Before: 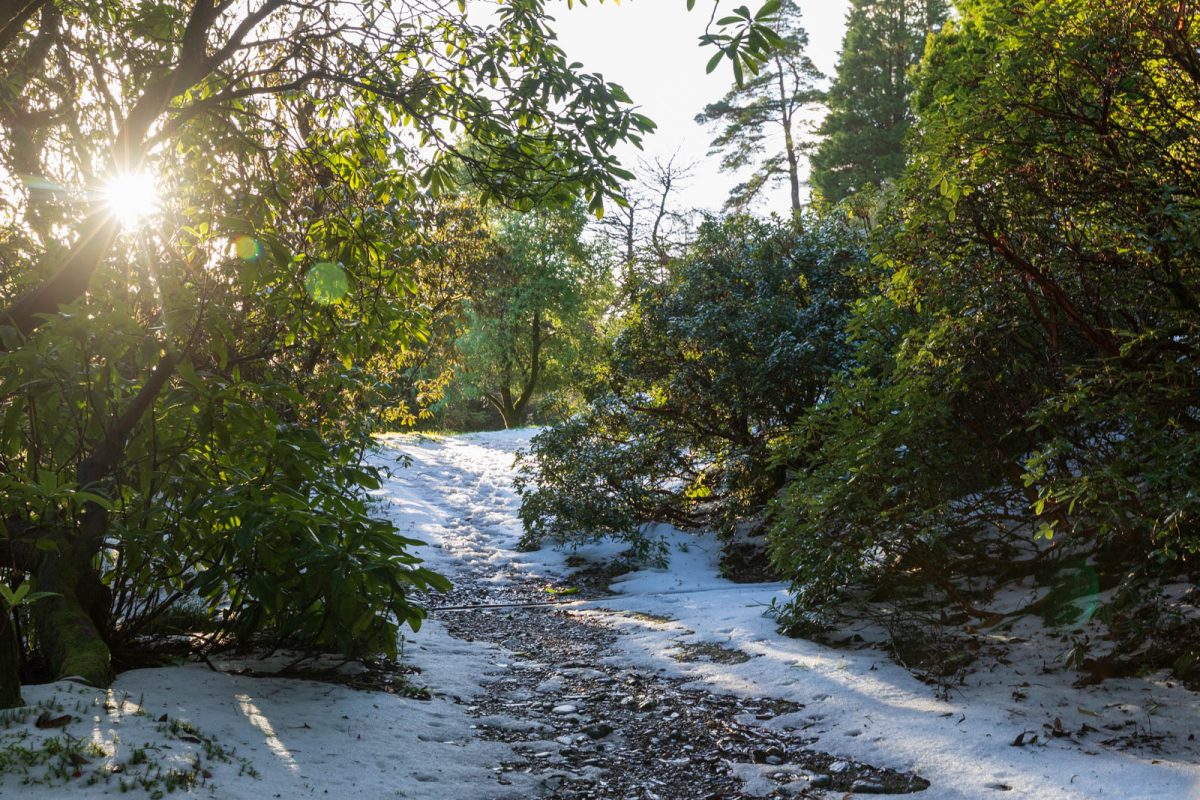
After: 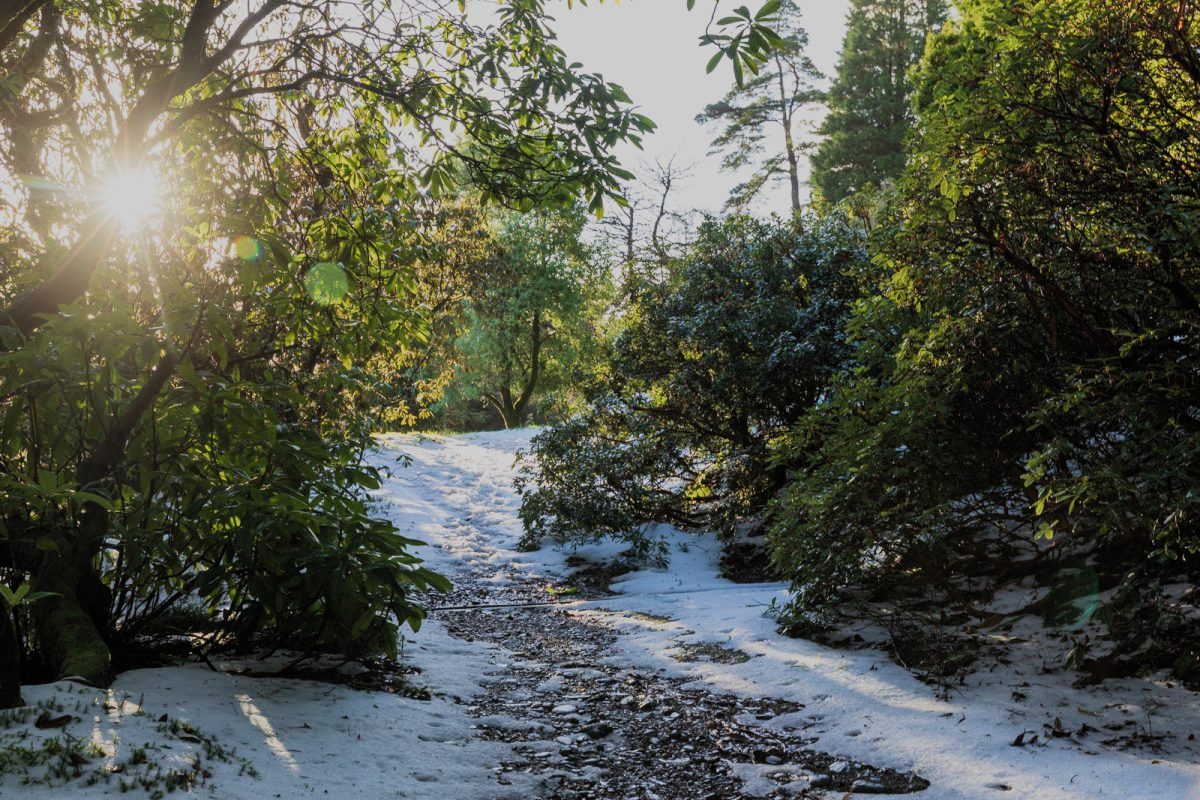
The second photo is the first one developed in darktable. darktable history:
filmic rgb: black relative exposure -7.65 EV, white relative exposure 4.56 EV, hardness 3.61, contrast 1.059, color science v5 (2021), contrast in shadows safe, contrast in highlights safe
